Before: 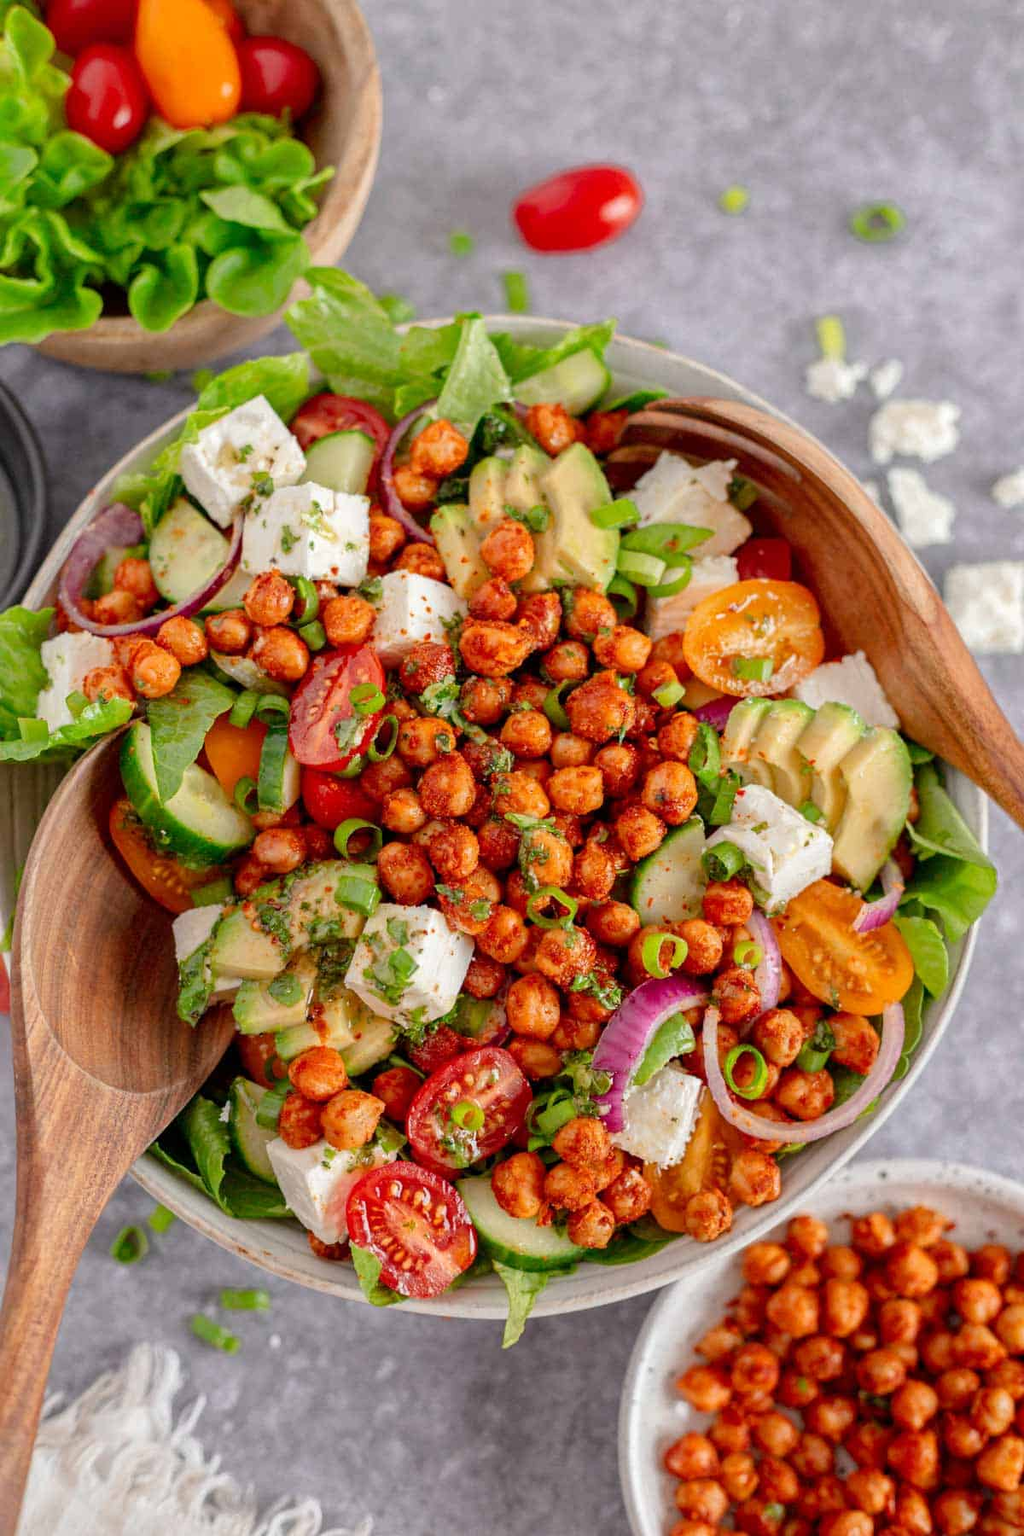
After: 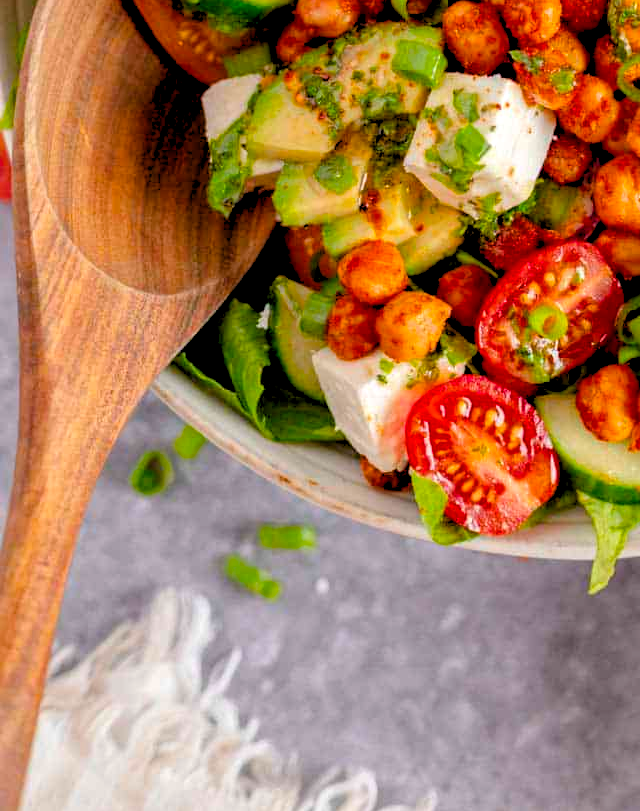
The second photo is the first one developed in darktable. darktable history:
color balance rgb: perceptual saturation grading › global saturation 30%, global vibrance 20%
crop and rotate: top 54.778%, right 46.61%, bottom 0.159%
rgb levels: levels [[0.013, 0.434, 0.89], [0, 0.5, 1], [0, 0.5, 1]]
